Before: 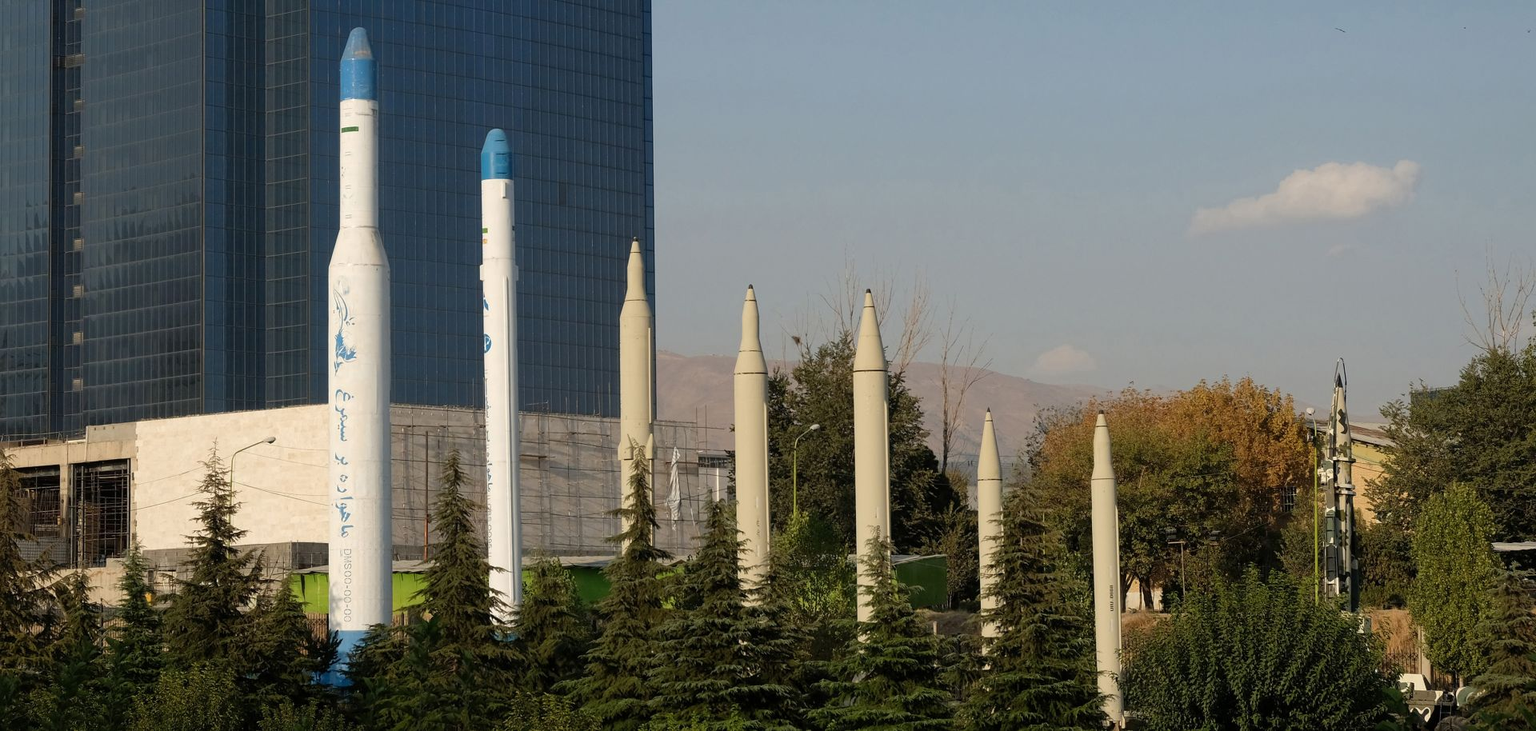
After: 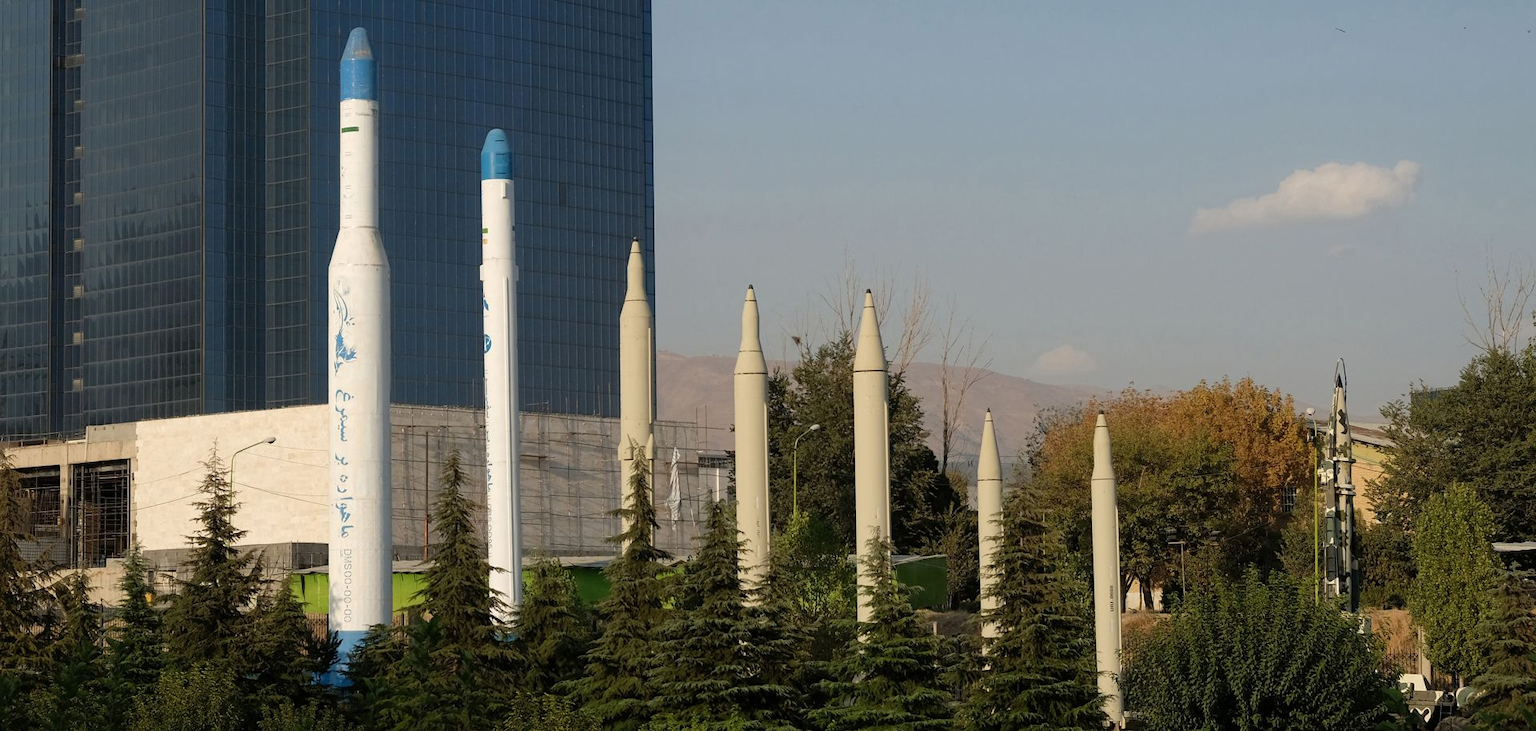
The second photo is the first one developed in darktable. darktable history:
tone equalizer: -8 EV 0.052 EV
